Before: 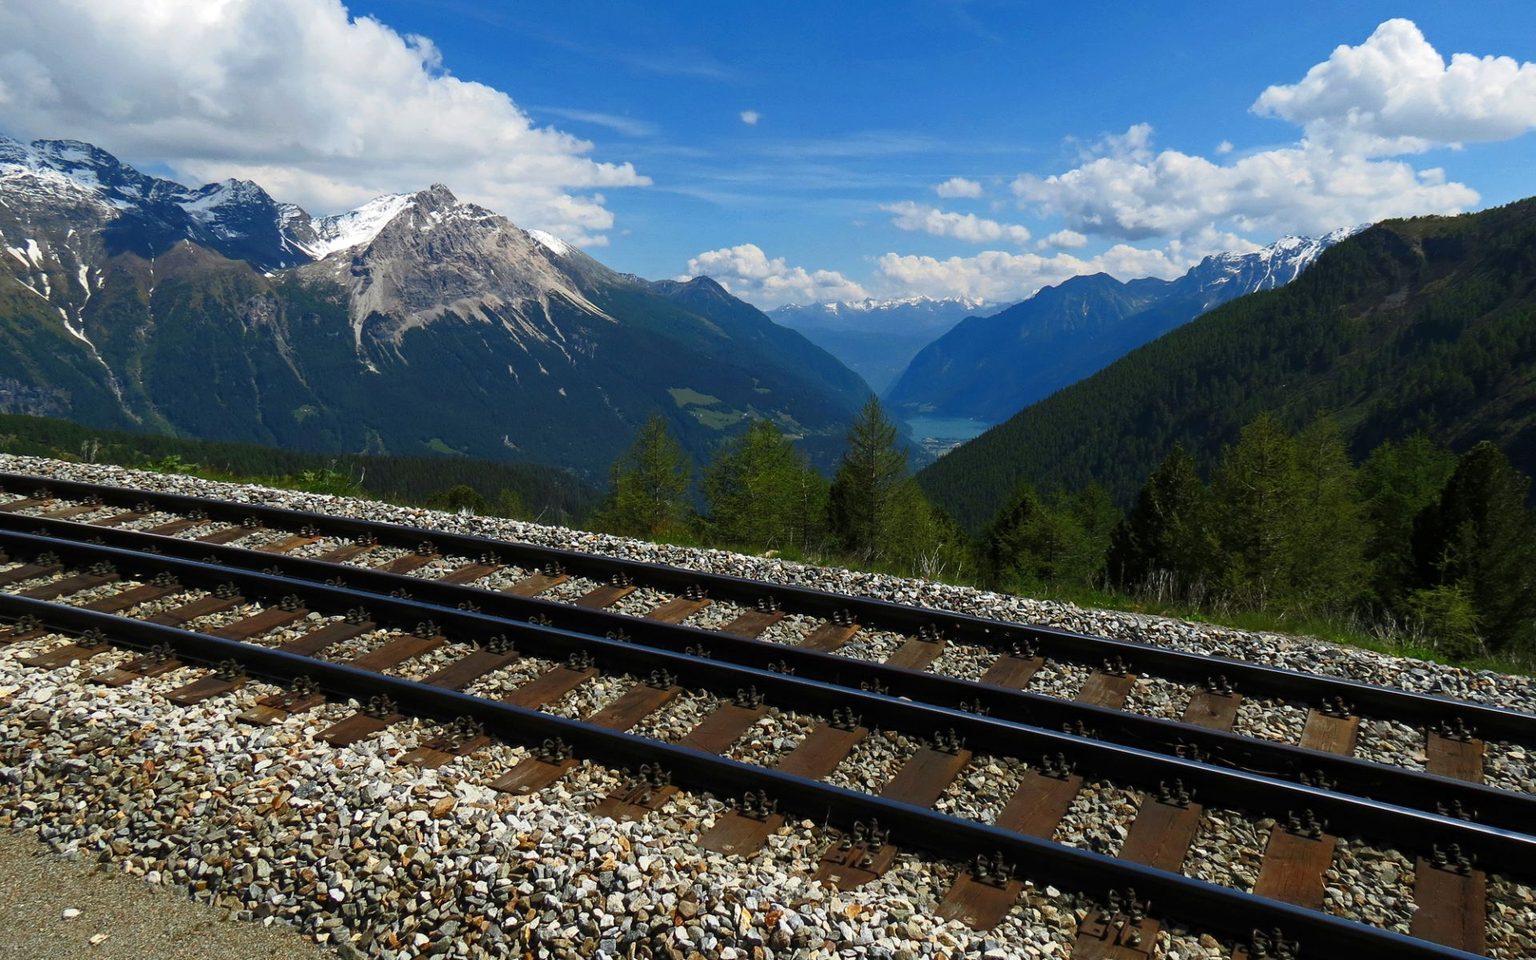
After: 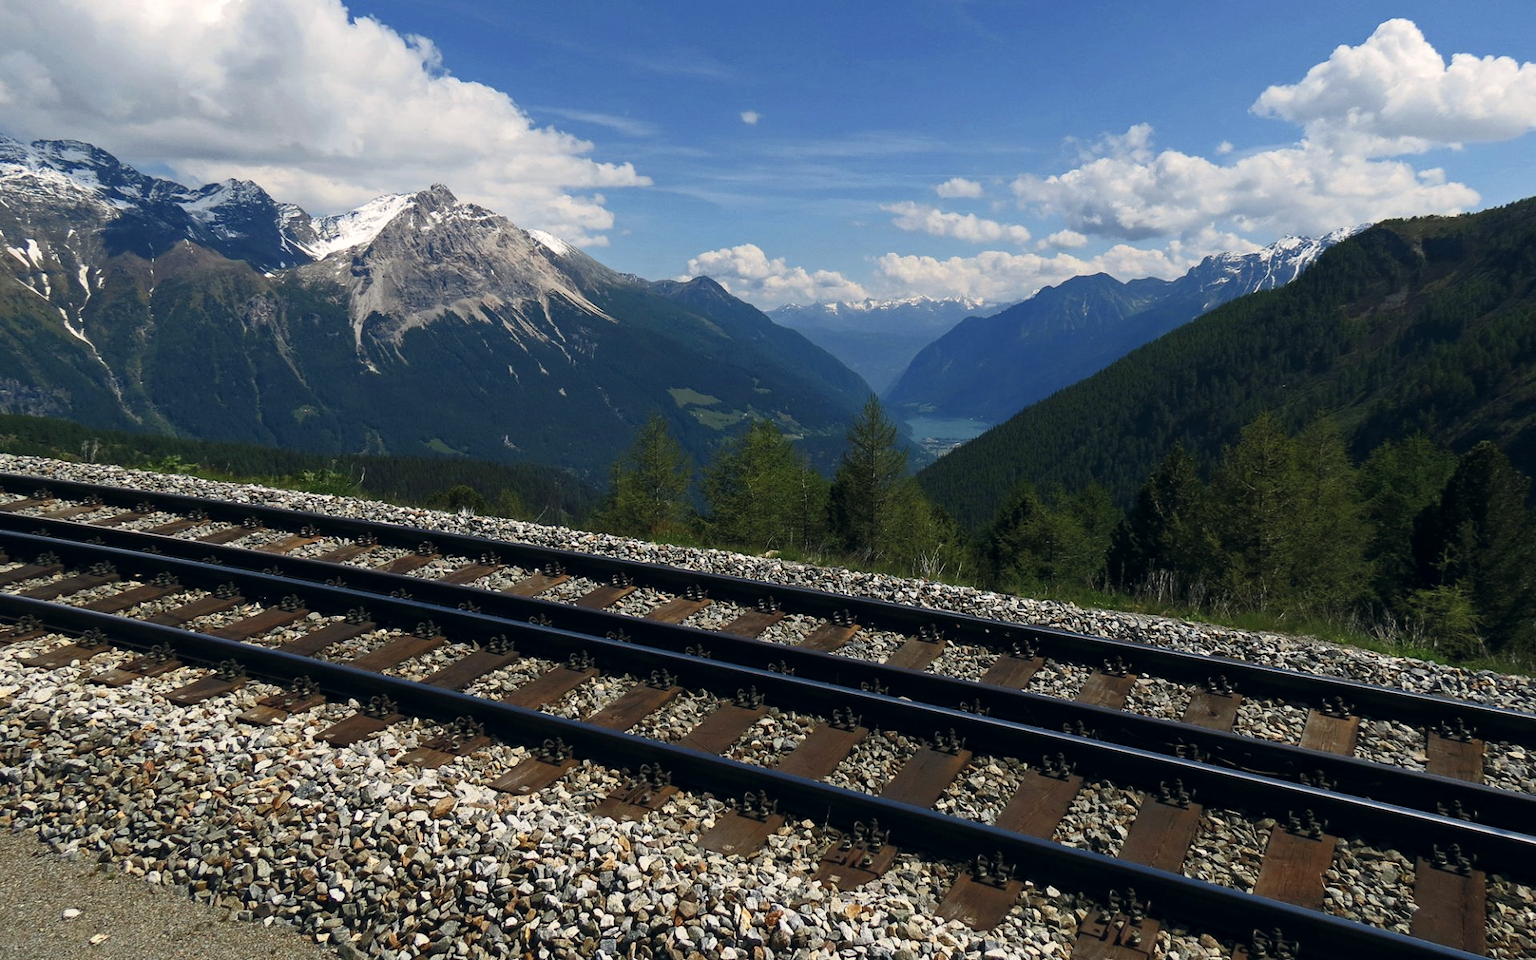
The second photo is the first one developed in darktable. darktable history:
color correction: highlights a* 2.93, highlights b* 5.01, shadows a* -1.86, shadows b* -4.83, saturation 0.776
